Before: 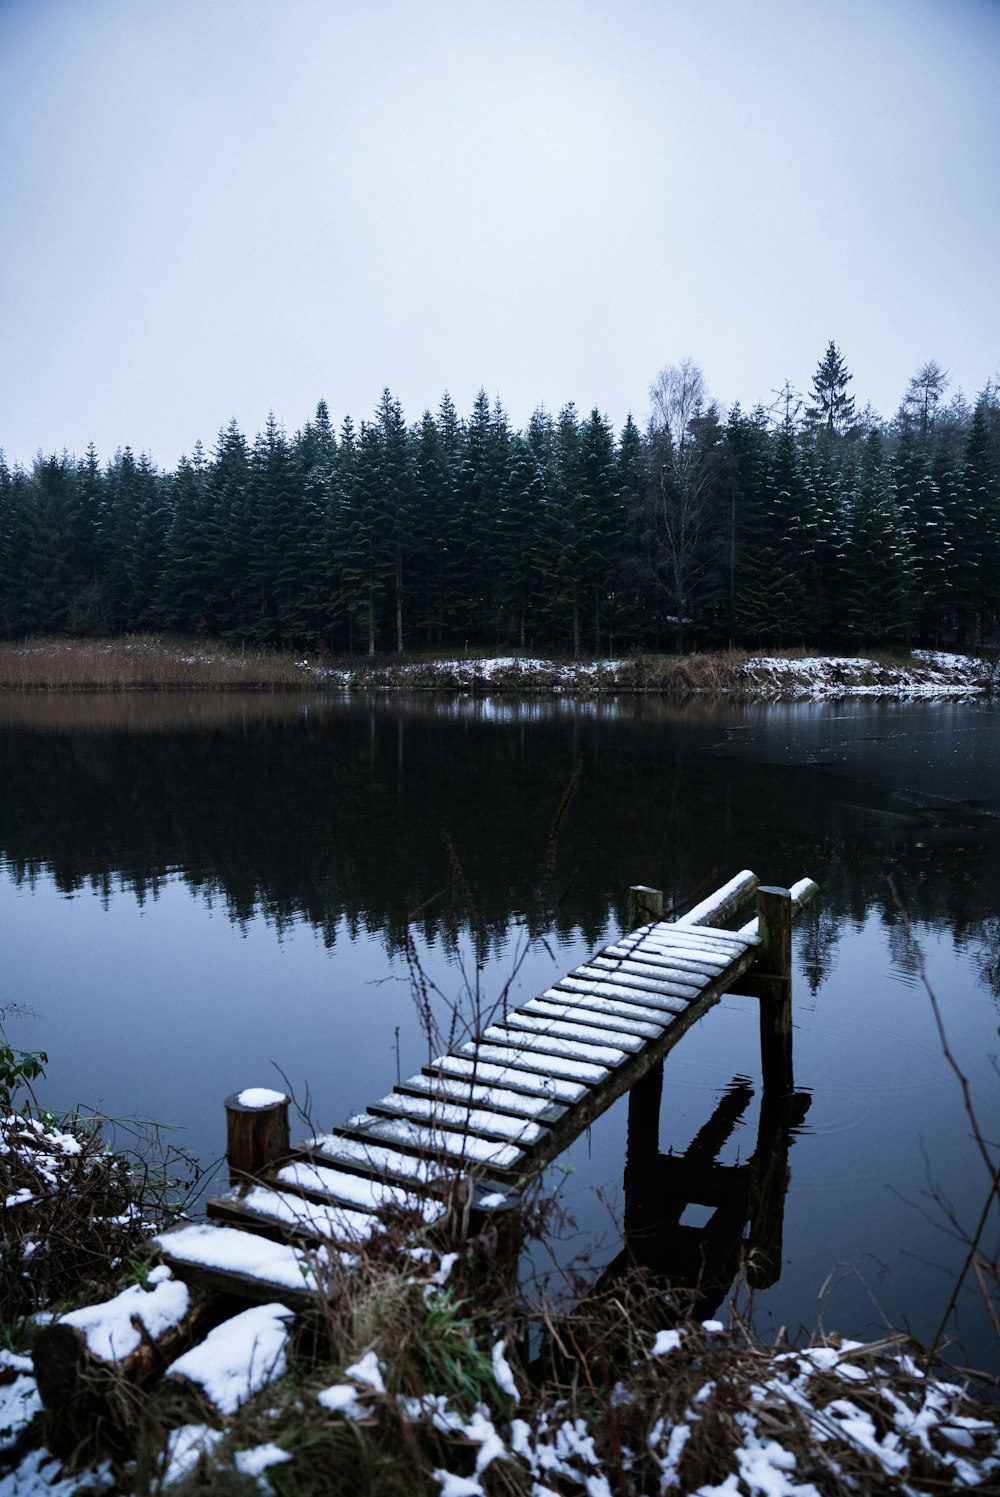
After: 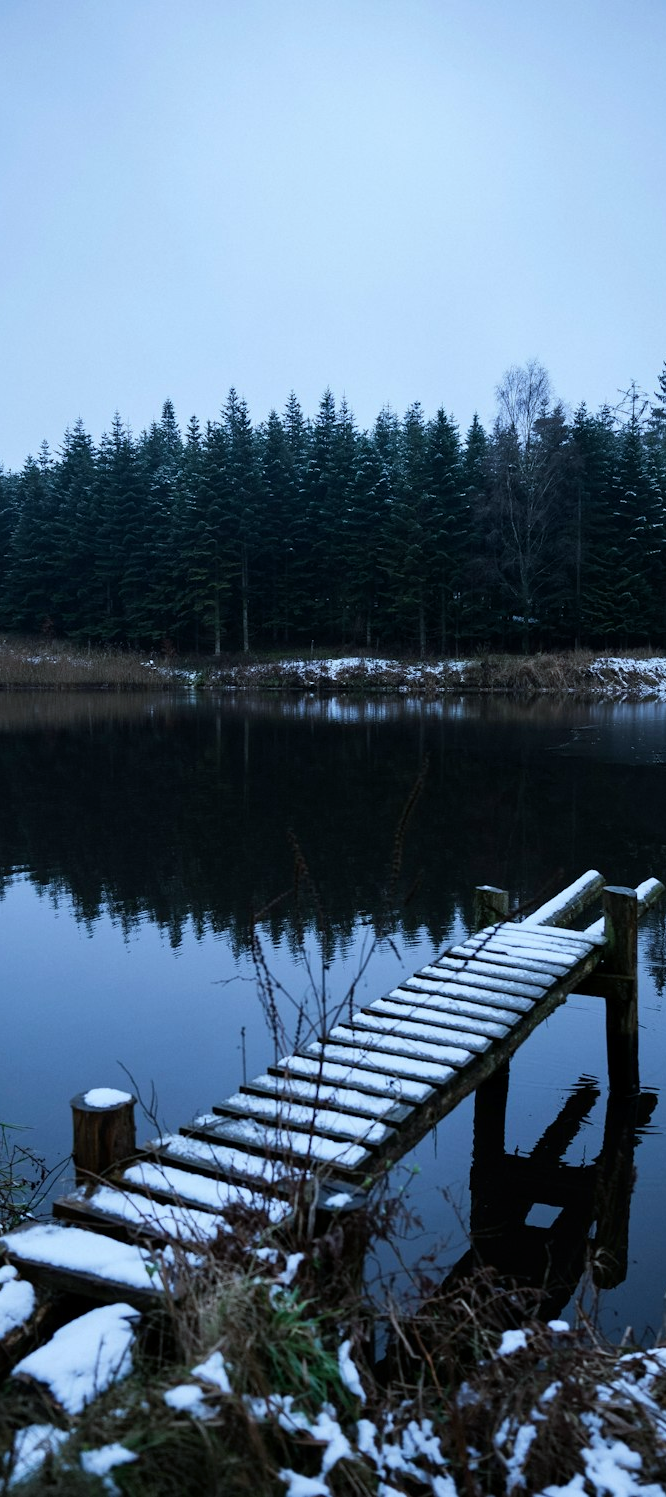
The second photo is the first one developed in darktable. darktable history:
exposure: exposure -0.242 EV, compensate highlight preservation false
color calibration: illuminant F (fluorescent), F source F9 (Cool White Deluxe 4150 K) – high CRI, x 0.374, y 0.373, temperature 4158.34 K
crop: left 15.419%, right 17.914%
